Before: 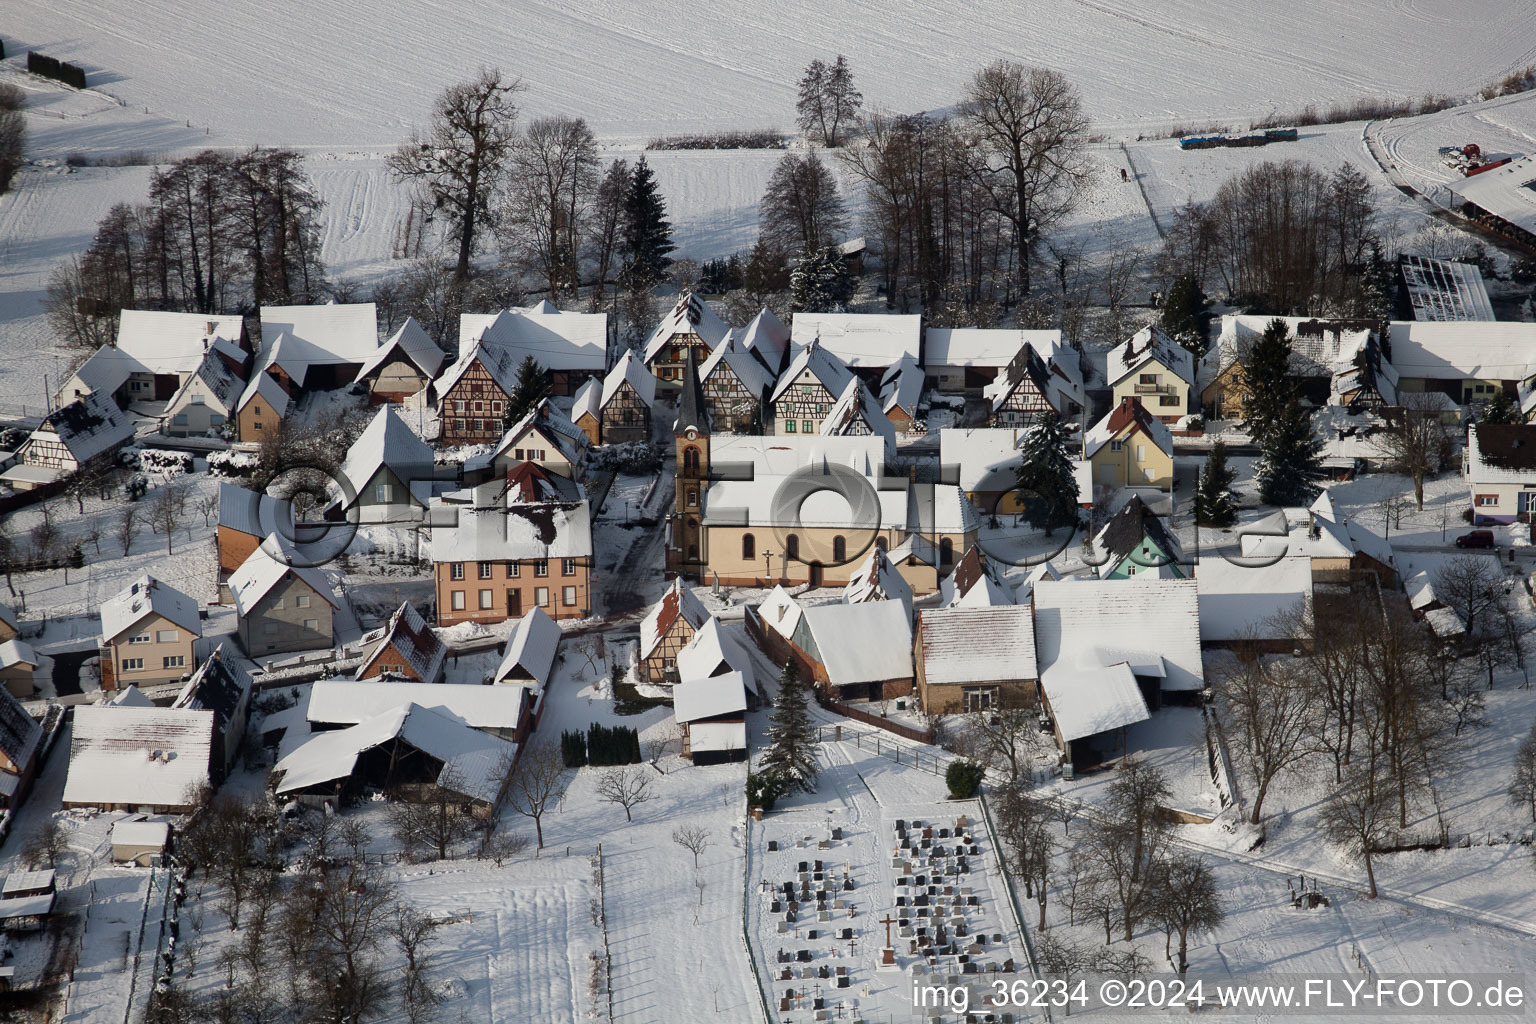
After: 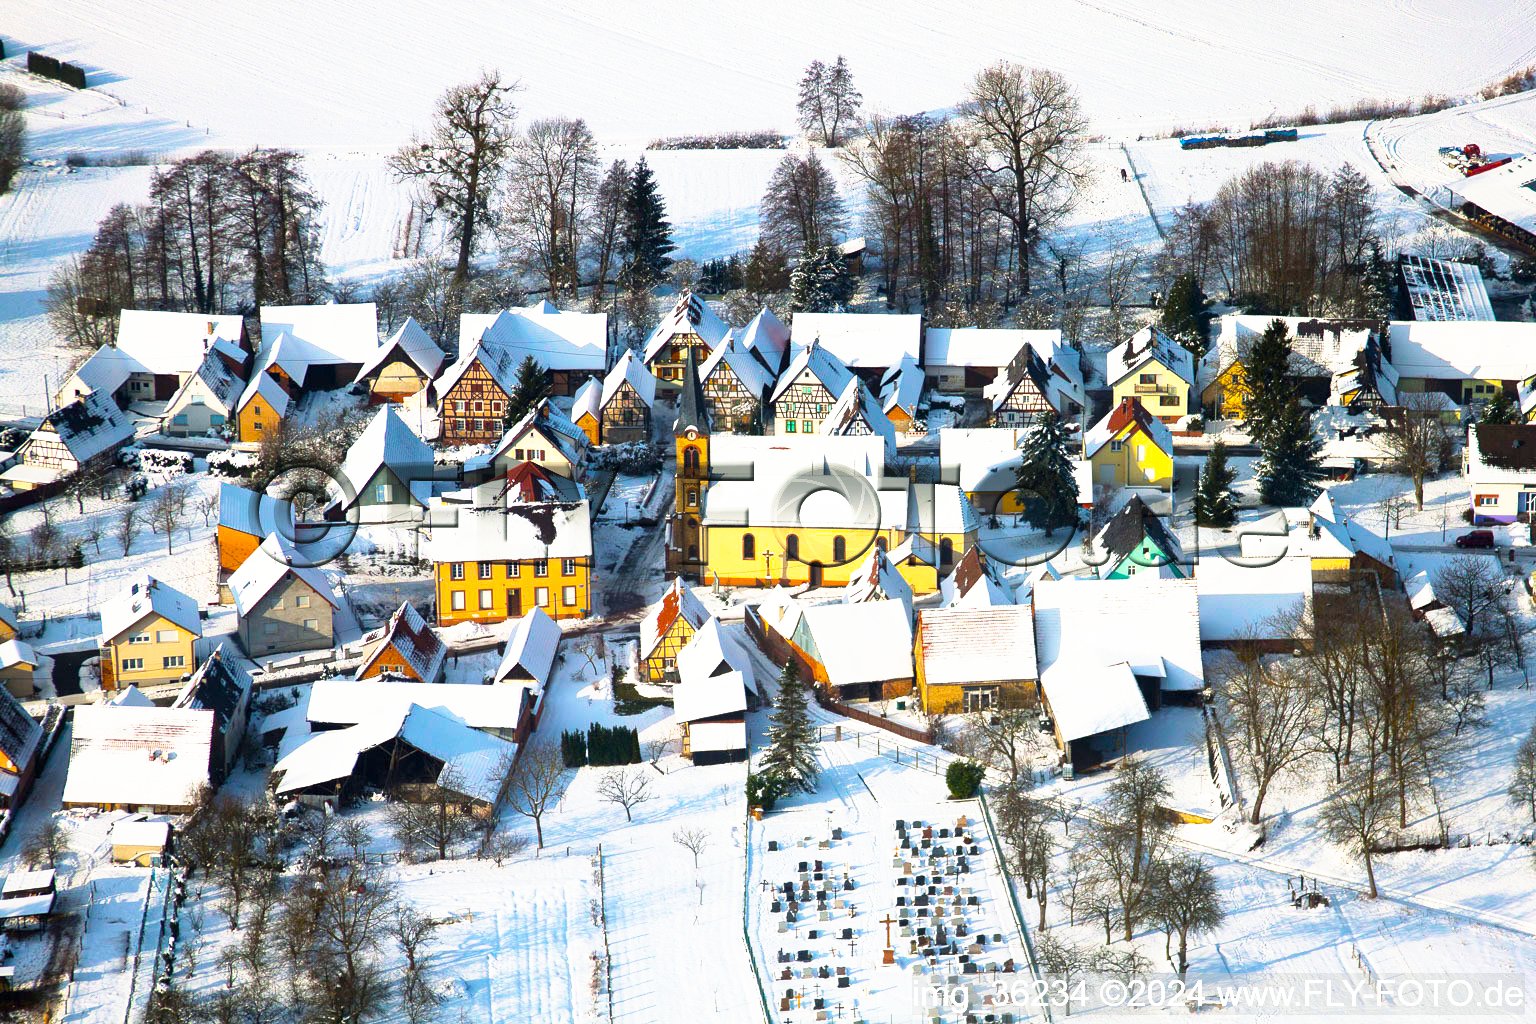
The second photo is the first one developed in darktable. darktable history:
color balance rgb: shadows lift › chroma 2.01%, shadows lift › hue 182.68°, linear chroma grading › highlights 98.926%, linear chroma grading › global chroma 23.689%, perceptual saturation grading › global saturation 29.525%, perceptual brilliance grading › global brilliance 11.091%
base curve: curves: ch0 [(0, 0) (0.495, 0.917) (1, 1)], preserve colors none
